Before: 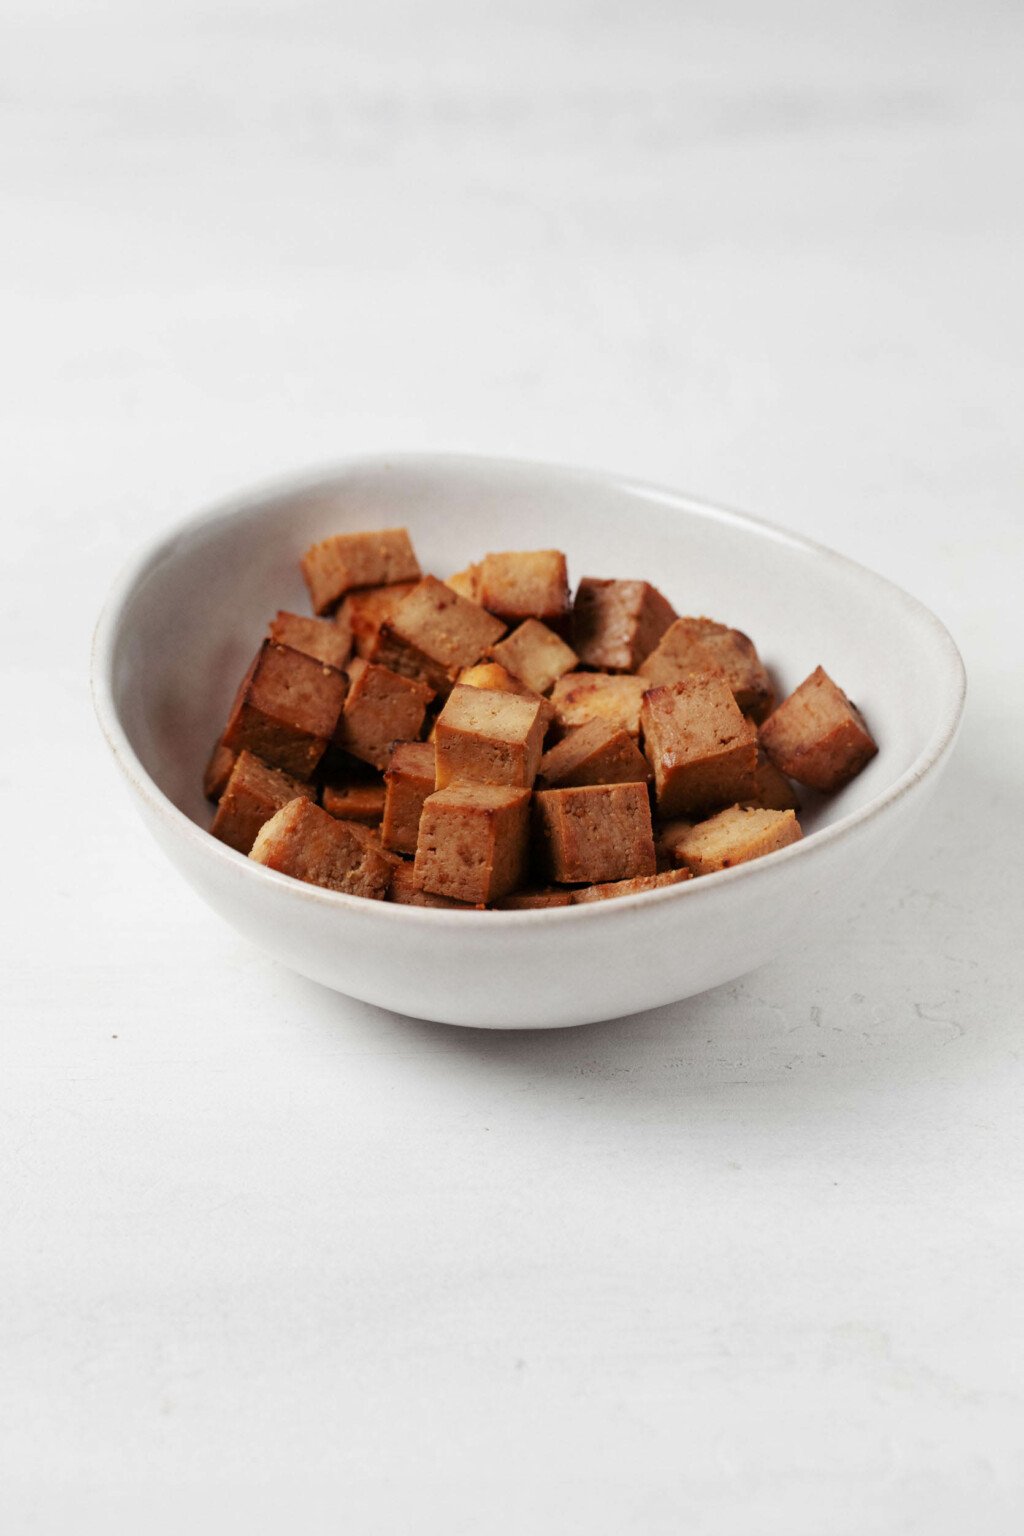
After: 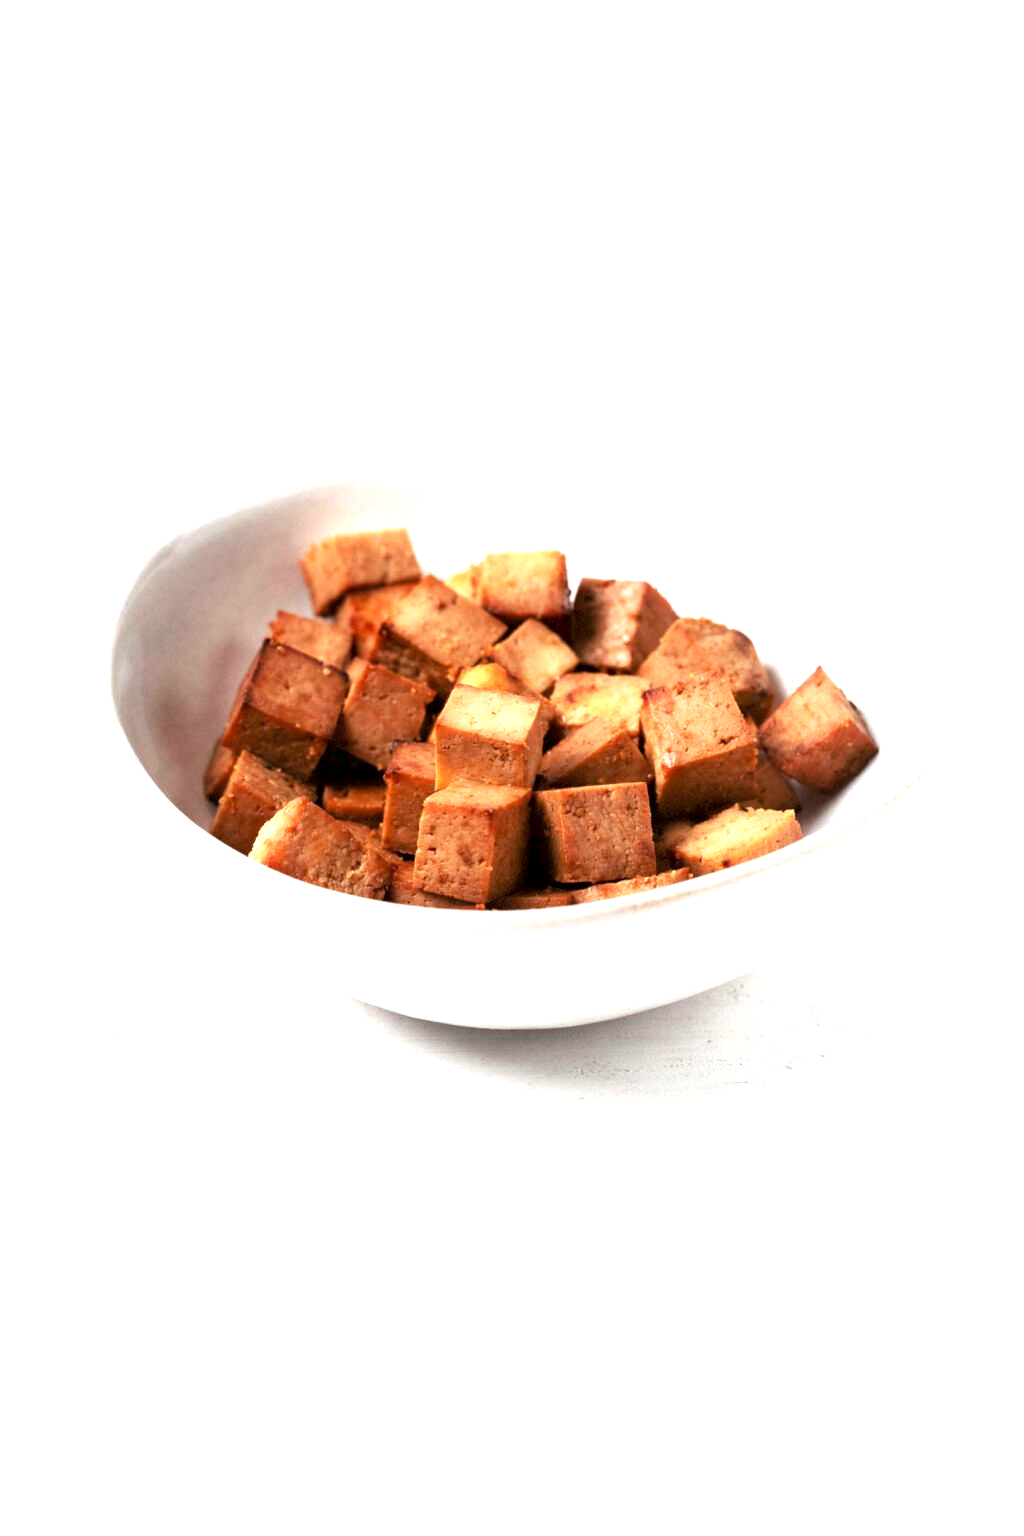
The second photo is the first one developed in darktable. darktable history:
exposure: black level correction 0.002, exposure 1.325 EV, compensate highlight preservation false
